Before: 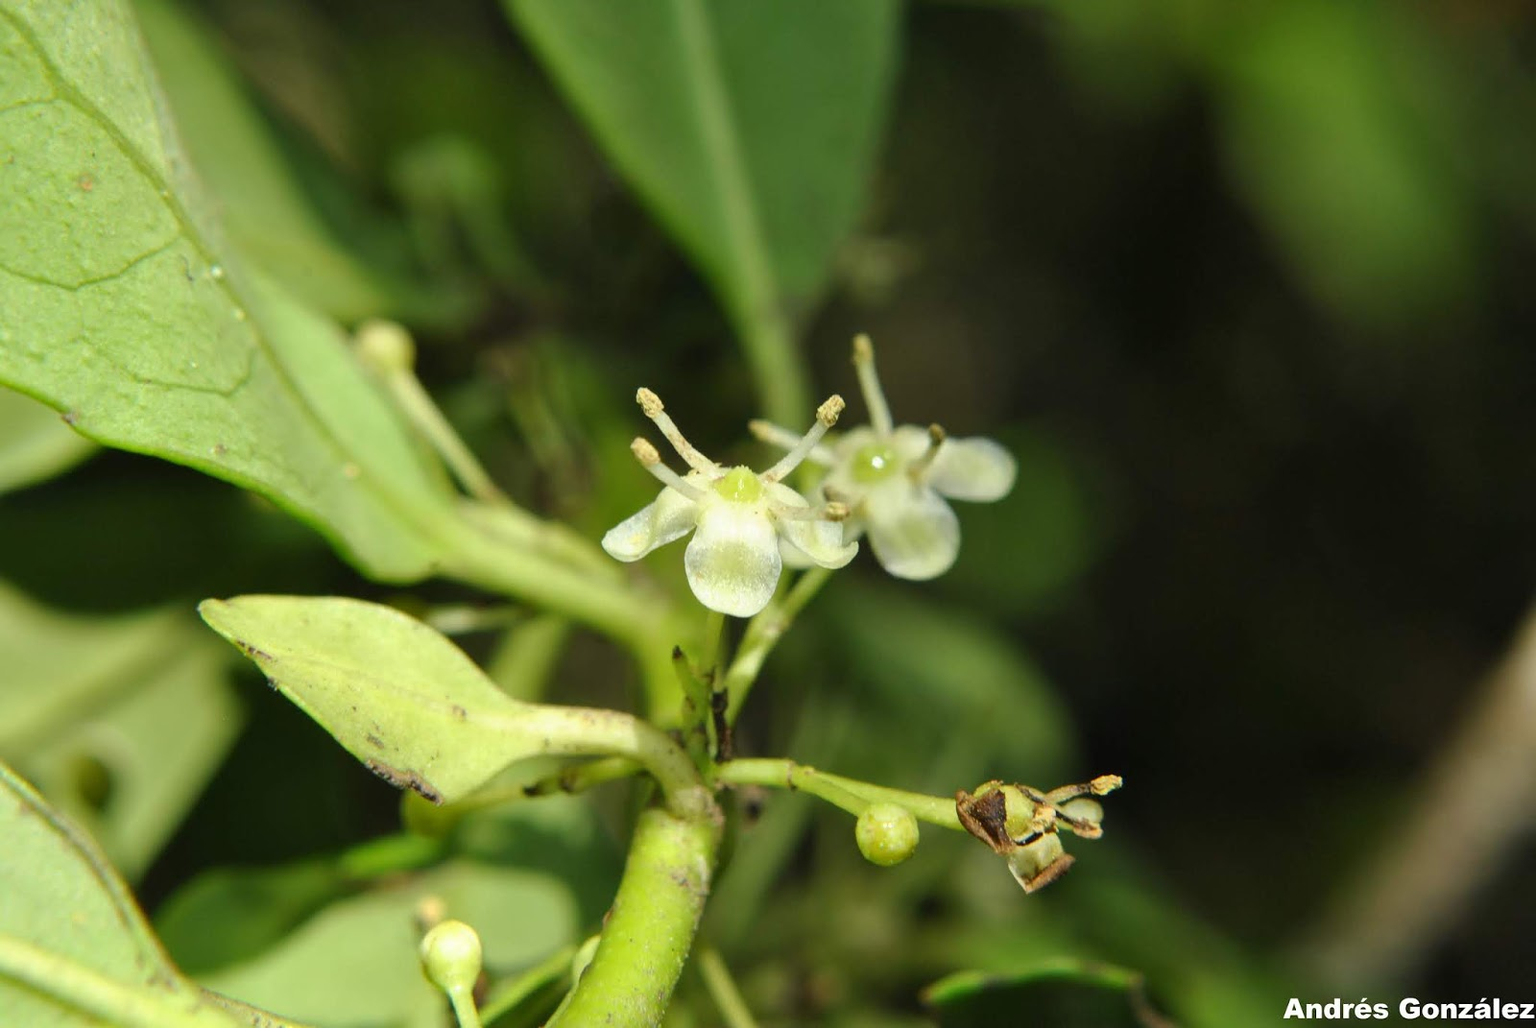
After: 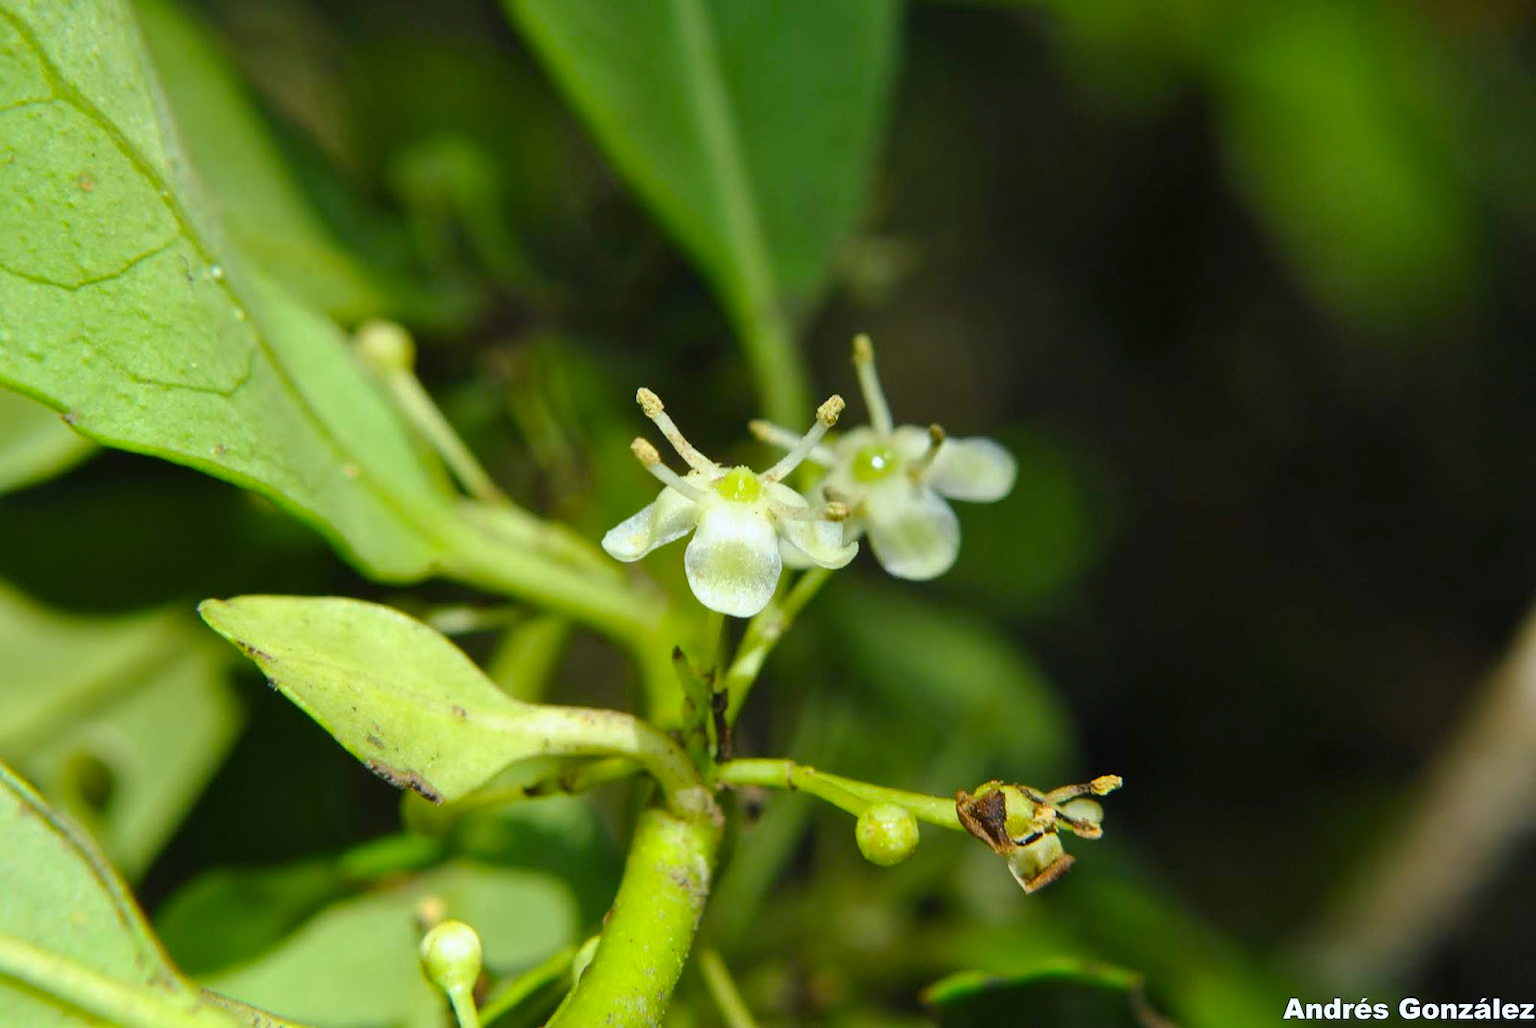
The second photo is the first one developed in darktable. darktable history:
color balance rgb: perceptual saturation grading › global saturation 30%
white balance: red 0.988, blue 1.017
color calibration: illuminant as shot in camera, x 0.358, y 0.373, temperature 4628.91 K
